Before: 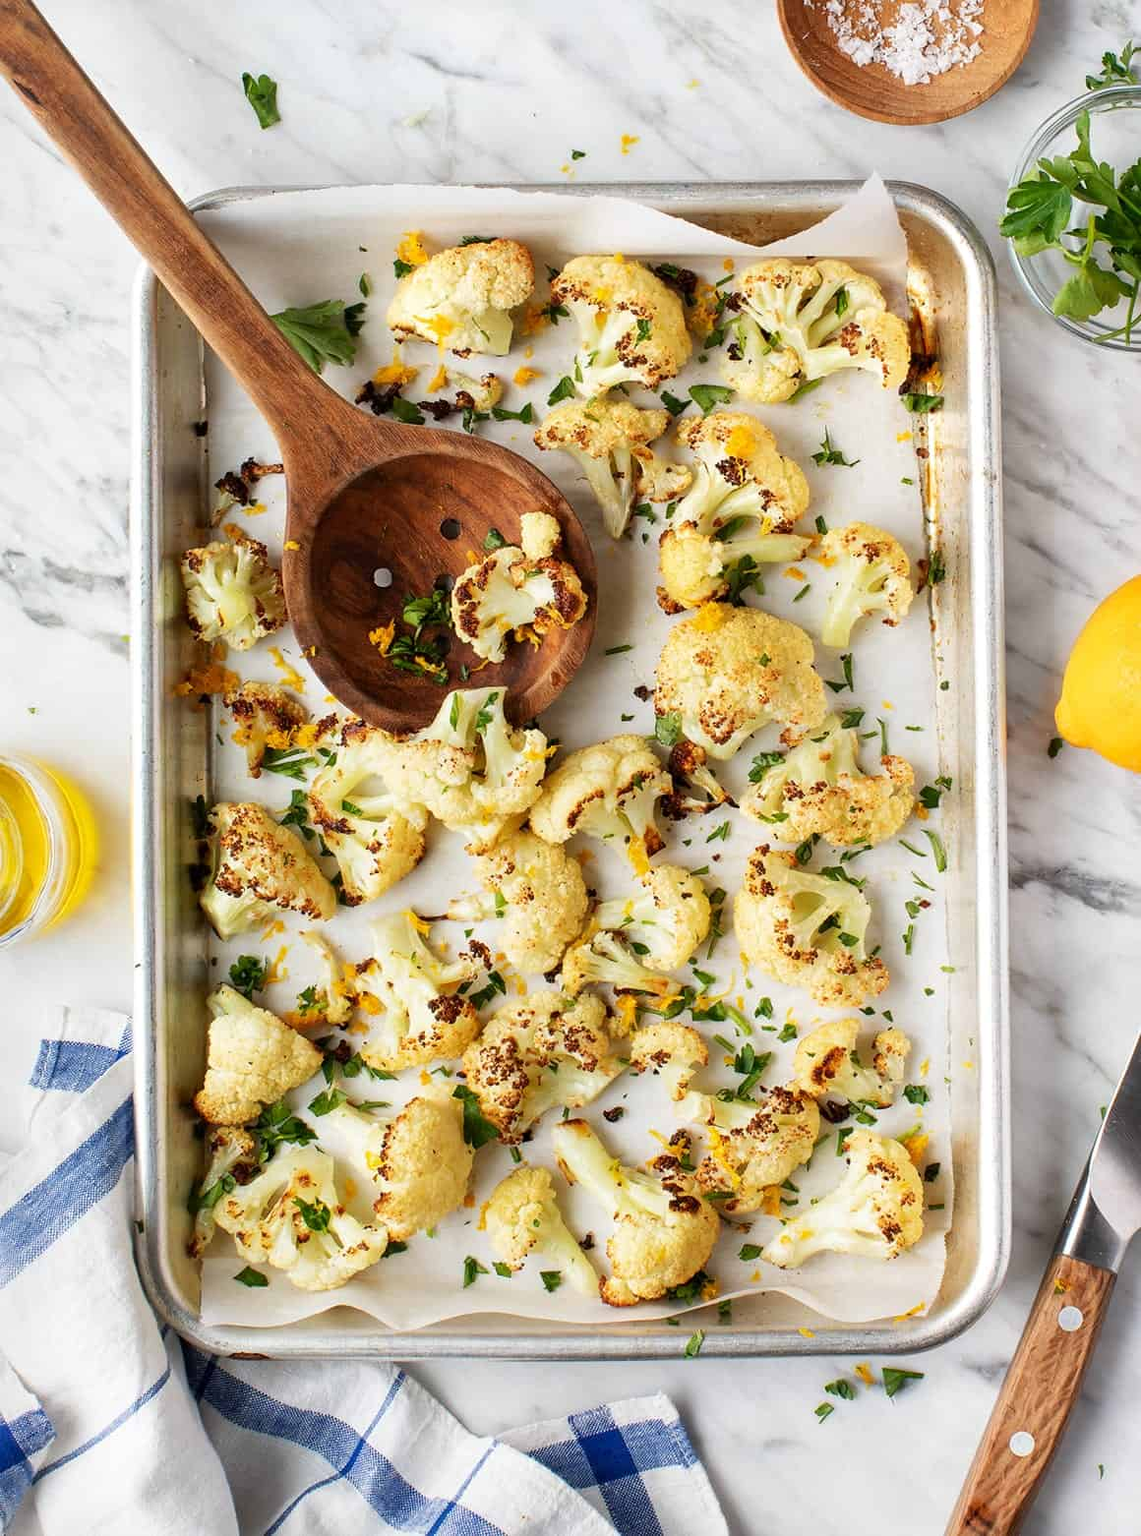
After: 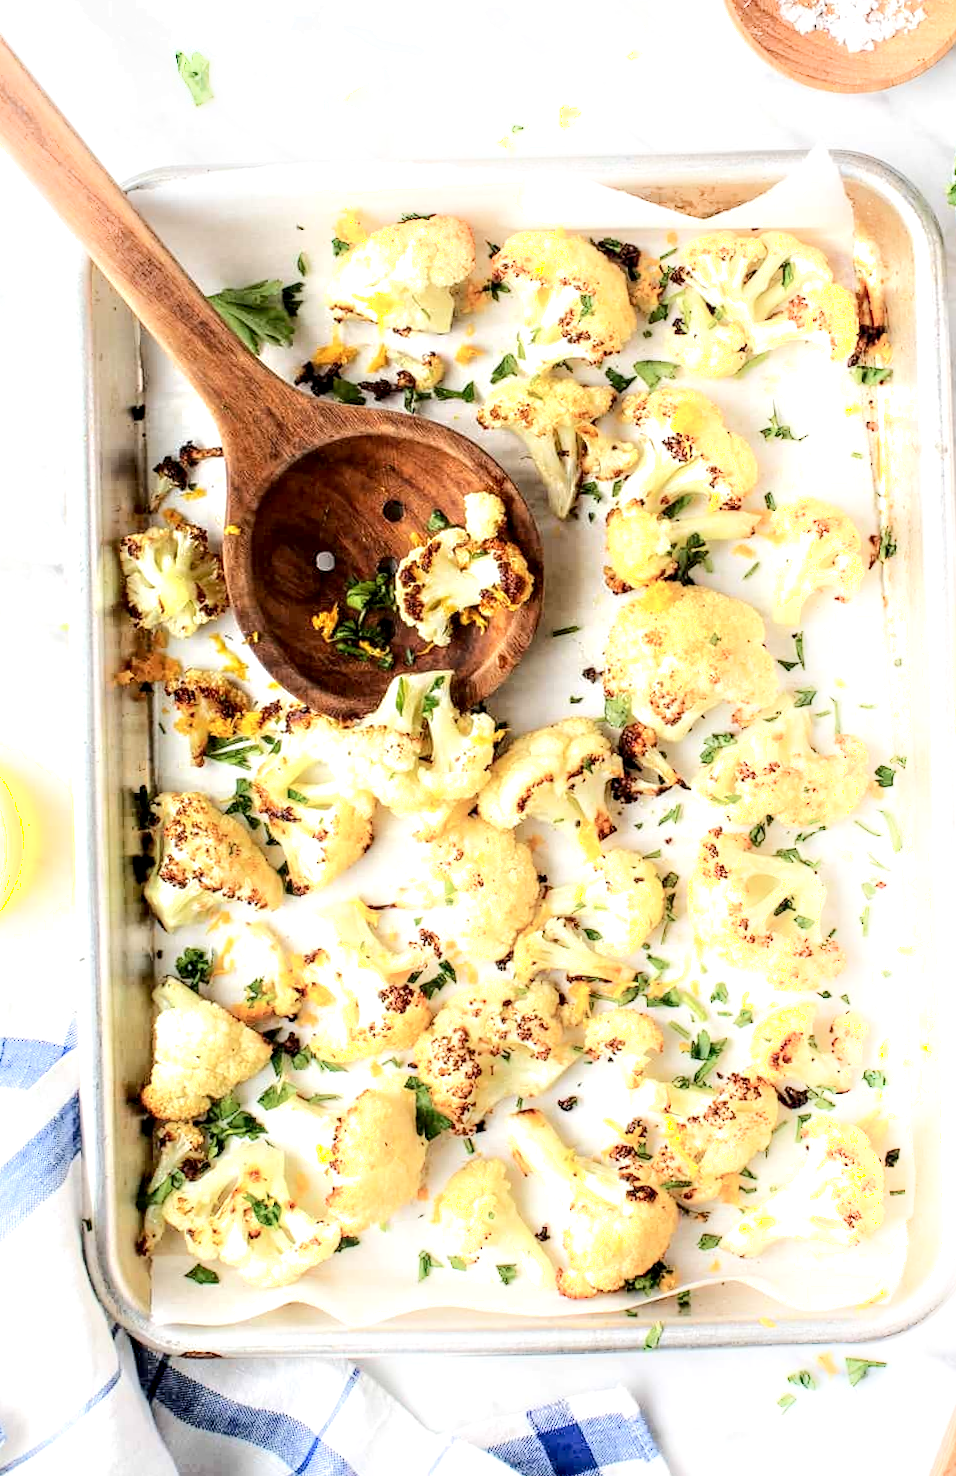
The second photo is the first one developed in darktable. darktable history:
local contrast: highlights 60%, shadows 59%, detail 160%
exposure: black level correction 0.001, exposure 0.499 EV, compensate highlight preservation false
shadows and highlights: highlights 69.58, soften with gaussian
crop and rotate: angle 0.852°, left 4.439%, top 0.932%, right 11.454%, bottom 2.678%
